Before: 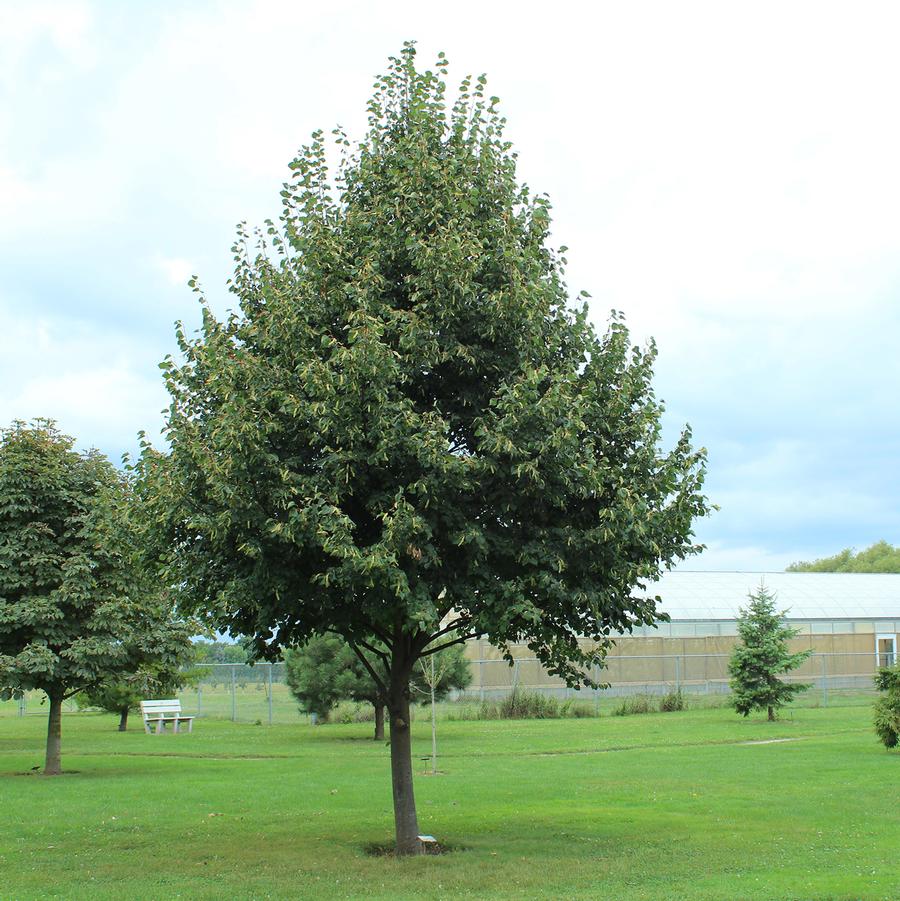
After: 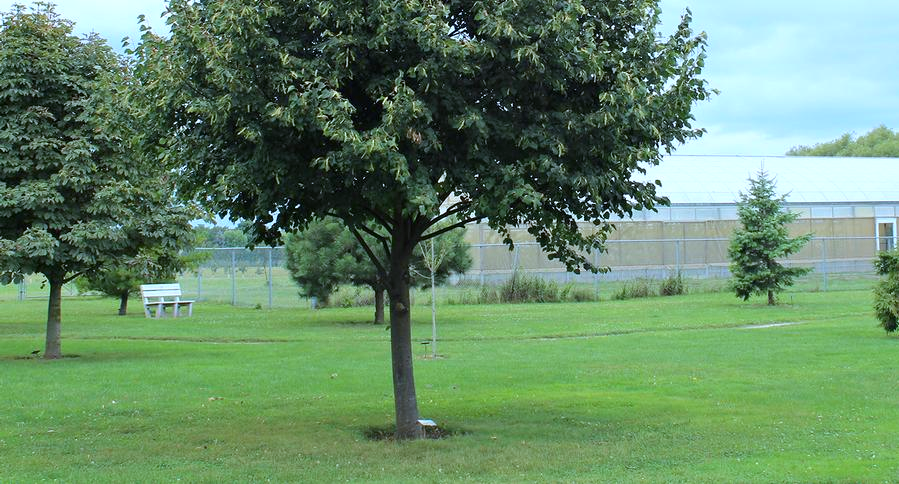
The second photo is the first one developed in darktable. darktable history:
crop and rotate: top 46.237%
white balance: red 0.948, green 1.02, blue 1.176
contrast equalizer: octaves 7, y [[0.6 ×6], [0.55 ×6], [0 ×6], [0 ×6], [0 ×6]], mix 0.15
